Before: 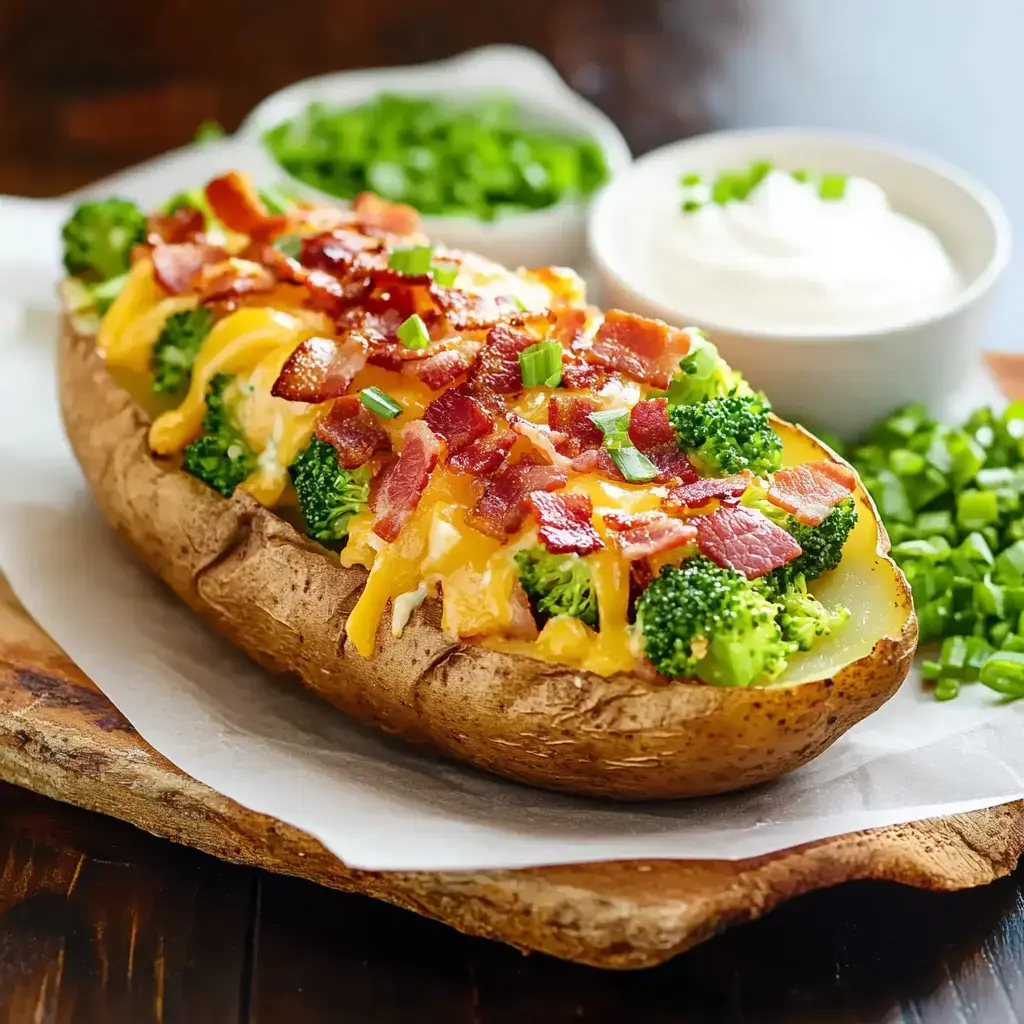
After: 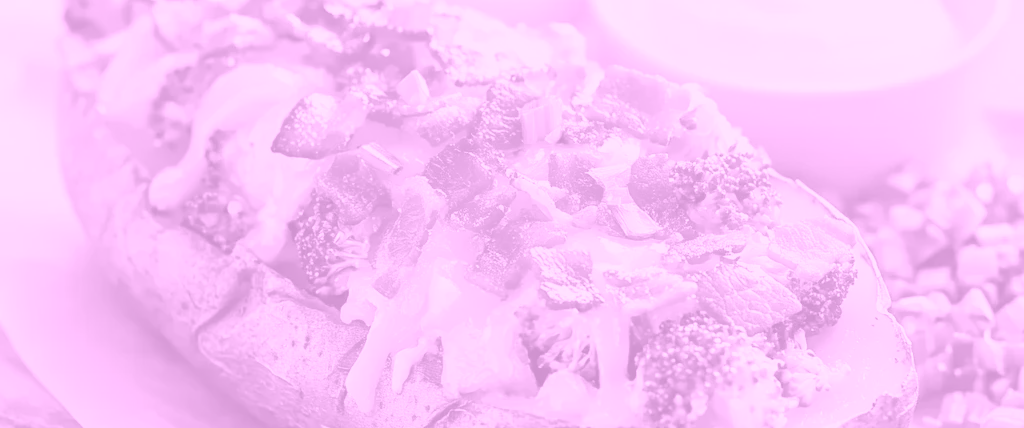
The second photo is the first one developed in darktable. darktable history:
crop and rotate: top 23.84%, bottom 34.294%
colorize: hue 331.2°, saturation 69%, source mix 30.28%, lightness 69.02%, version 1
